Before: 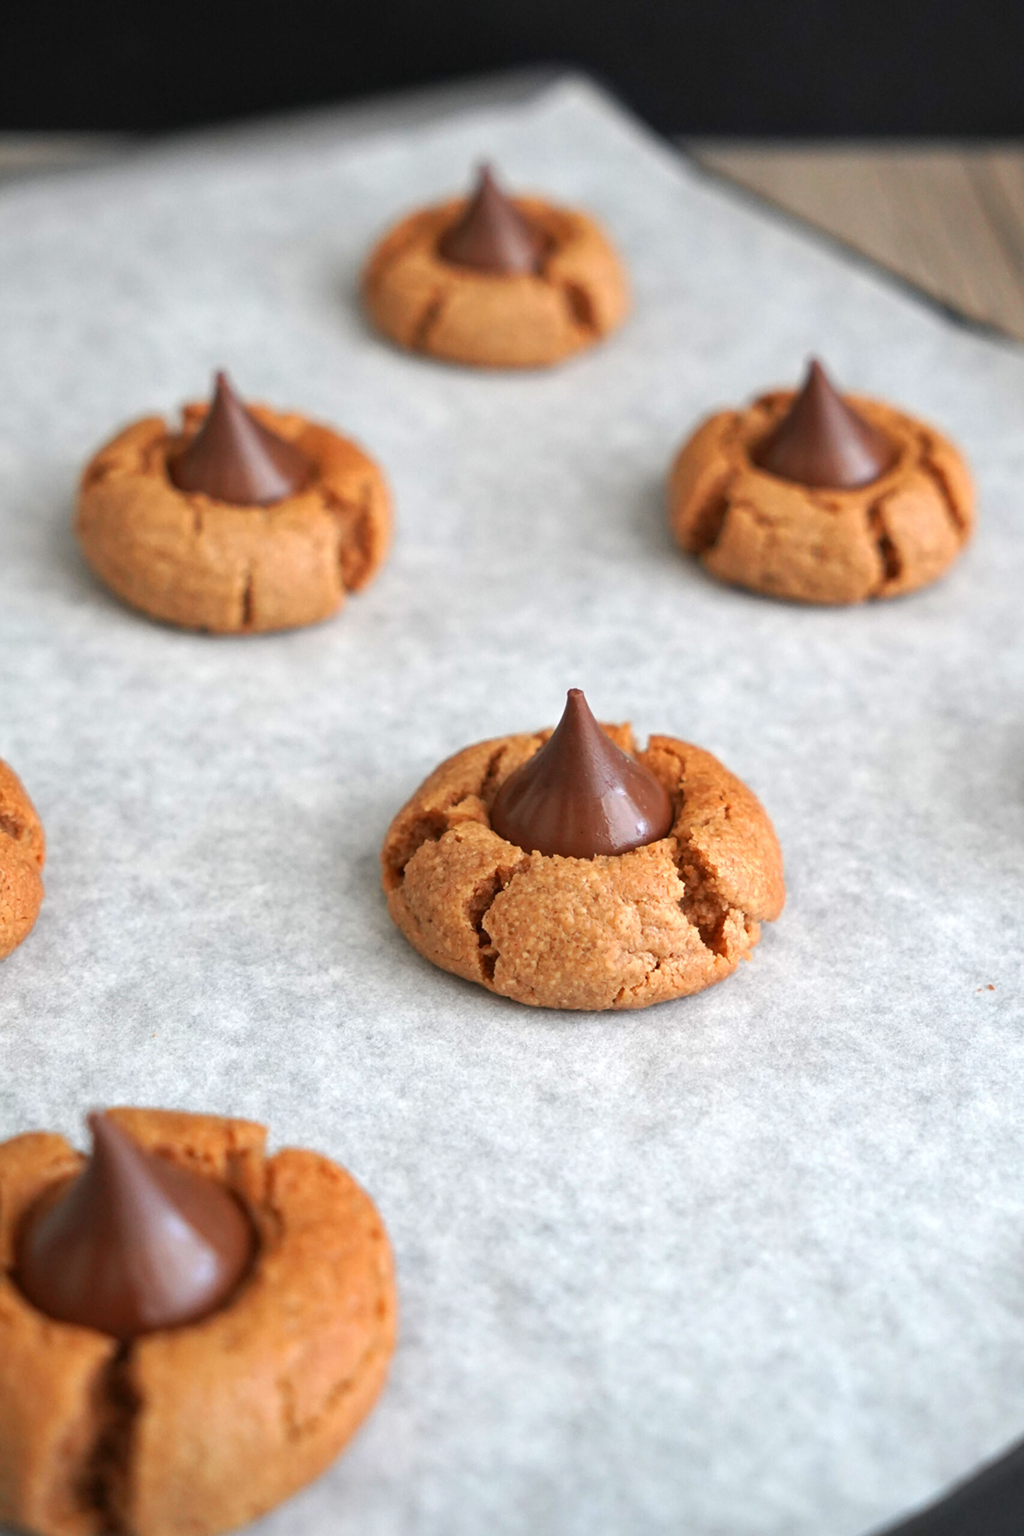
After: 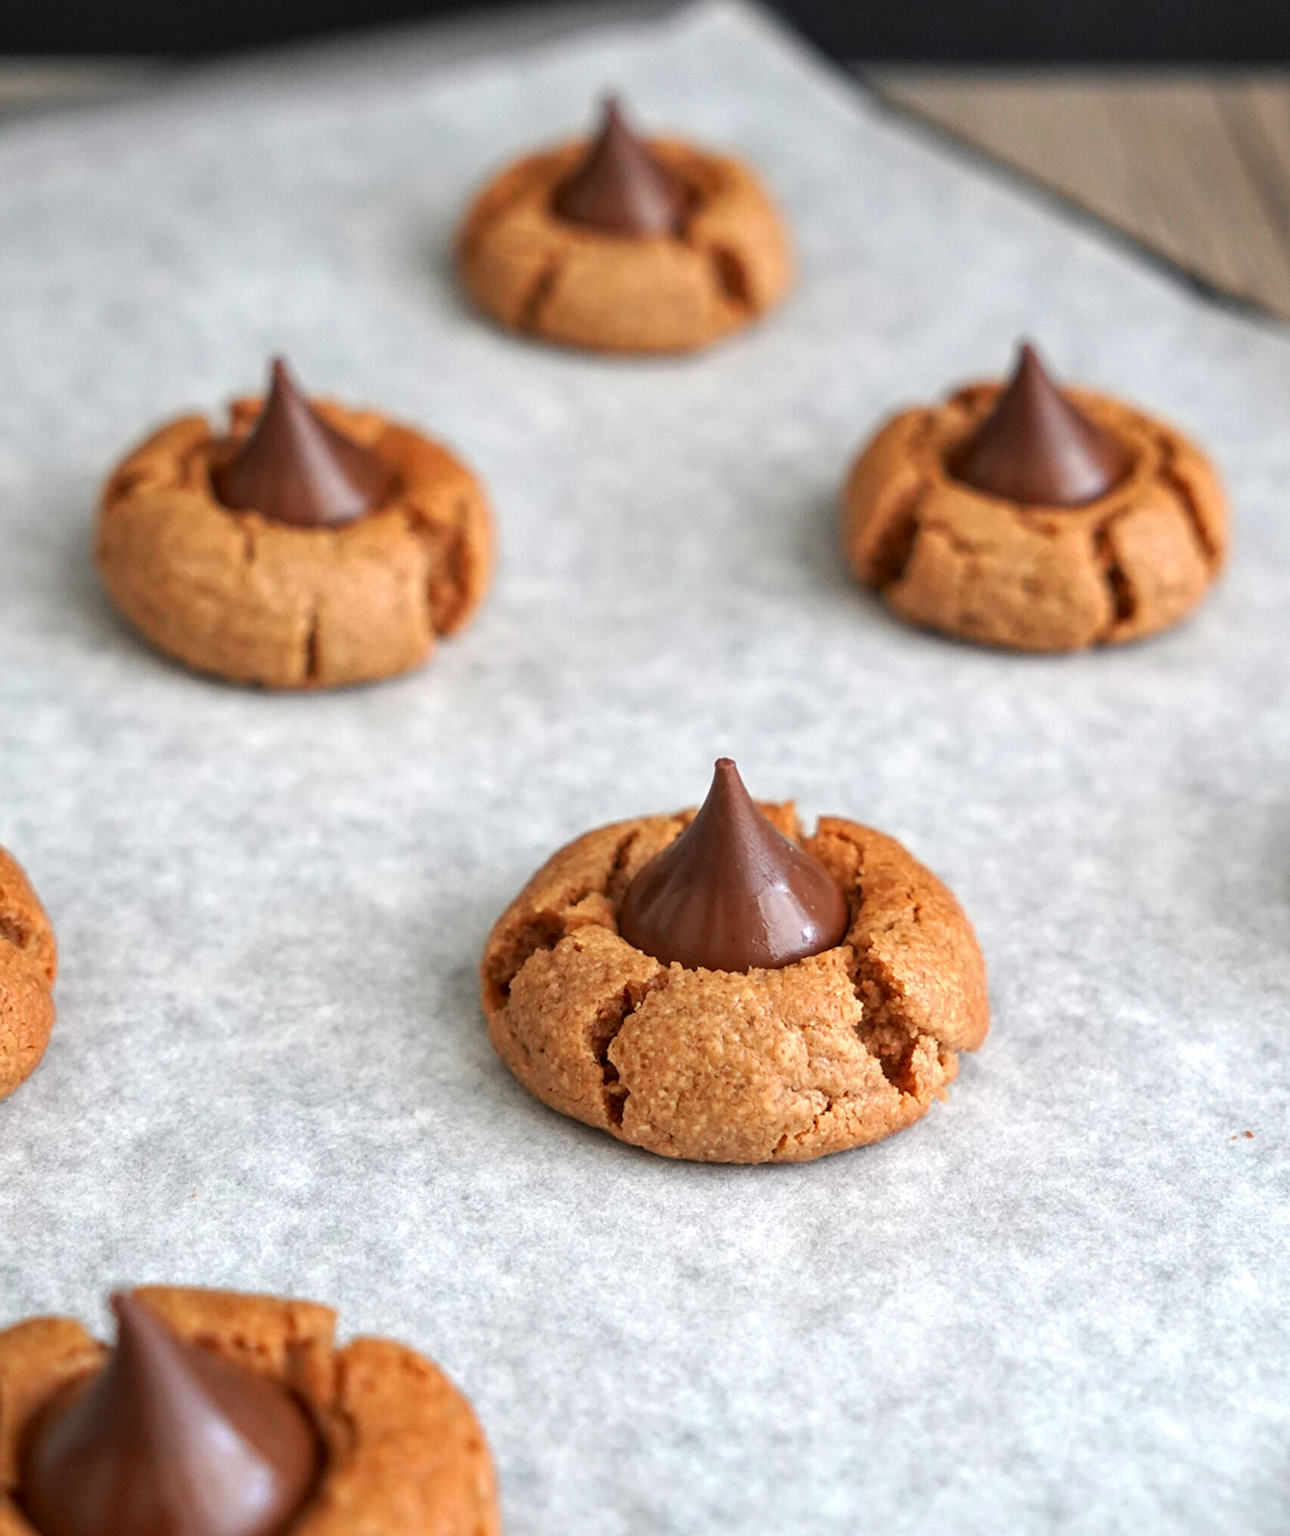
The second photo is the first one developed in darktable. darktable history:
crop and rotate: top 5.667%, bottom 14.937%
local contrast: on, module defaults
